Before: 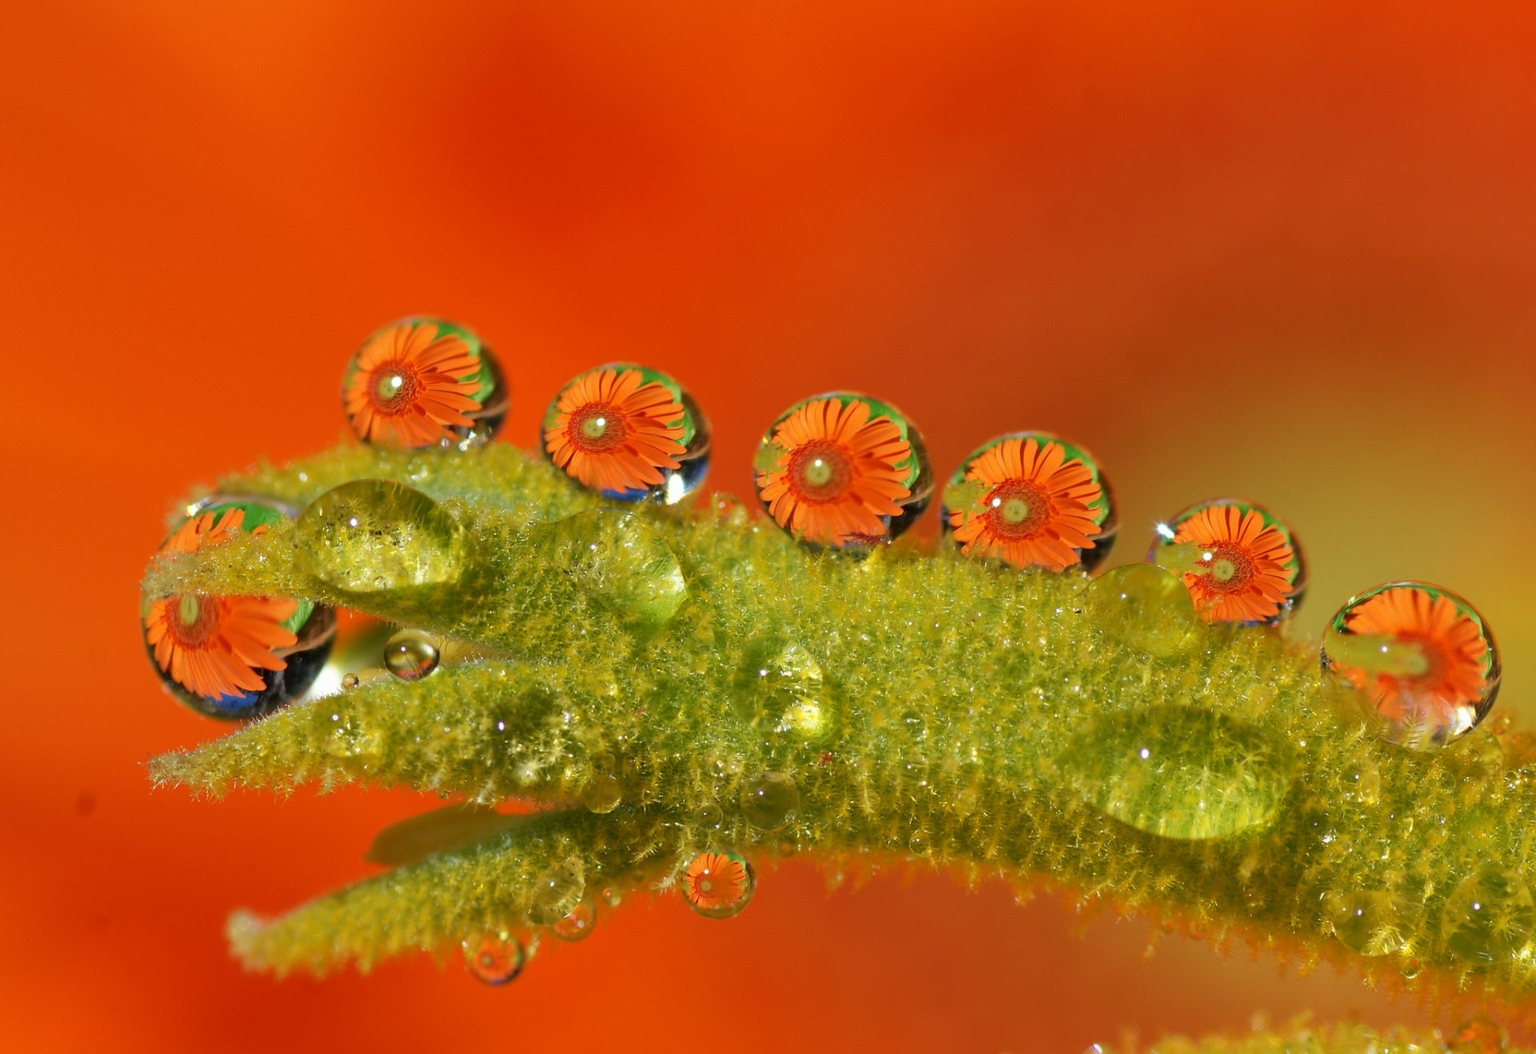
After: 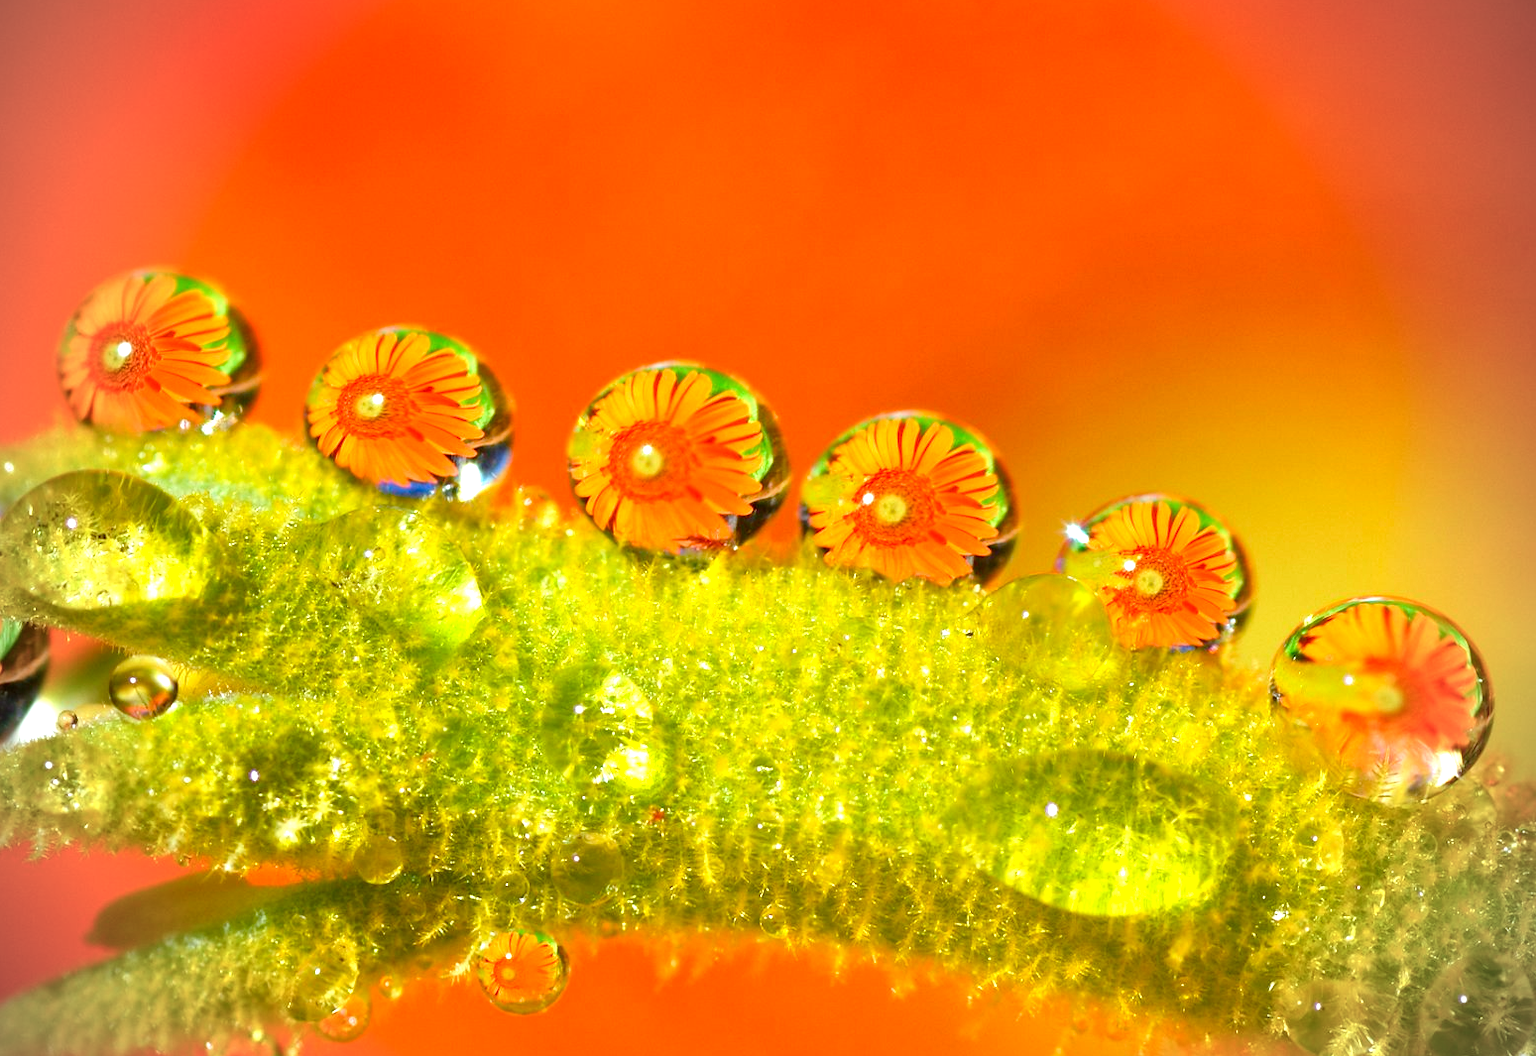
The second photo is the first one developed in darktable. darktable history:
crop: left 19.305%, top 9.537%, right 0%, bottom 9.59%
color correction: highlights a* -4.91, highlights b* -4.09, shadows a* 3.72, shadows b* 4.11
vignetting: brightness -0.803
exposure: black level correction 0, exposure 1.2 EV, compensate highlight preservation false
color balance rgb: highlights gain › chroma 0.288%, highlights gain › hue 330.71°, linear chroma grading › shadows -8.544%, linear chroma grading › global chroma 9.681%, perceptual saturation grading › global saturation 34.875%, perceptual saturation grading › highlights -29.984%, perceptual saturation grading › shadows 34.603%
